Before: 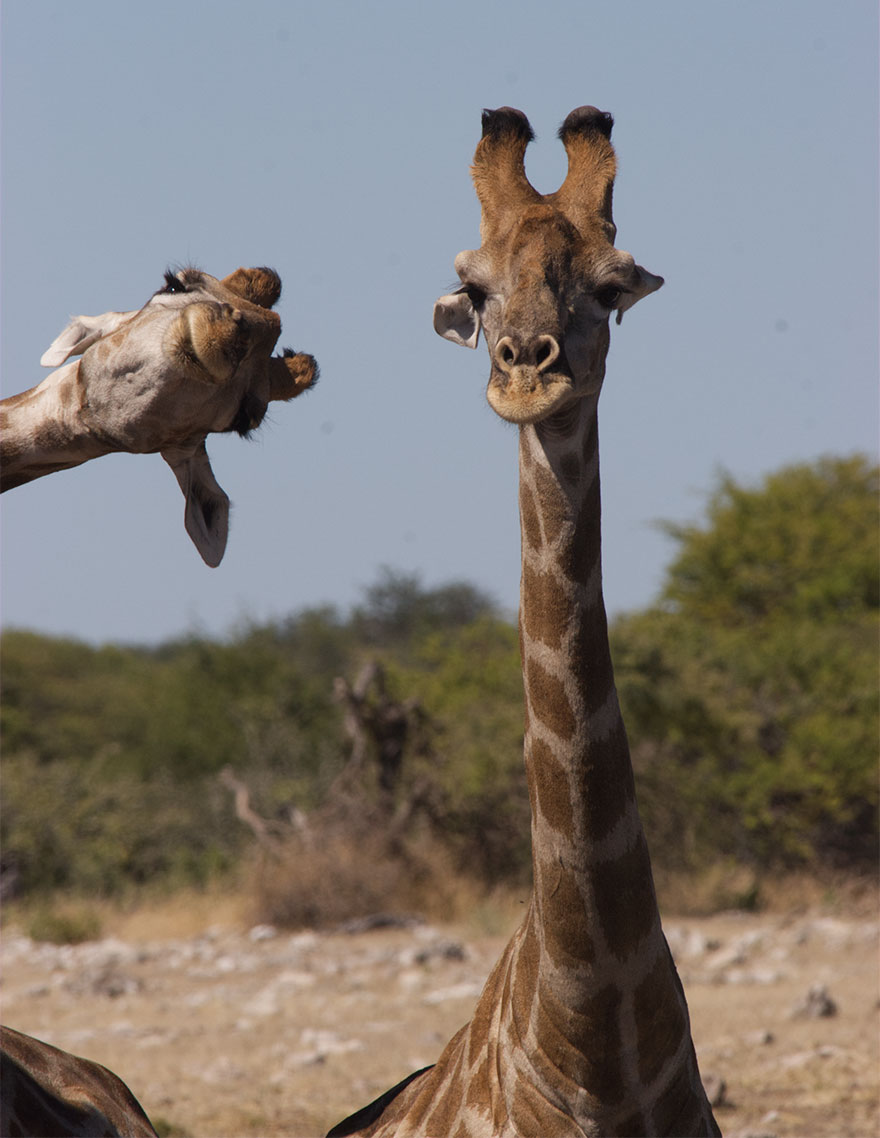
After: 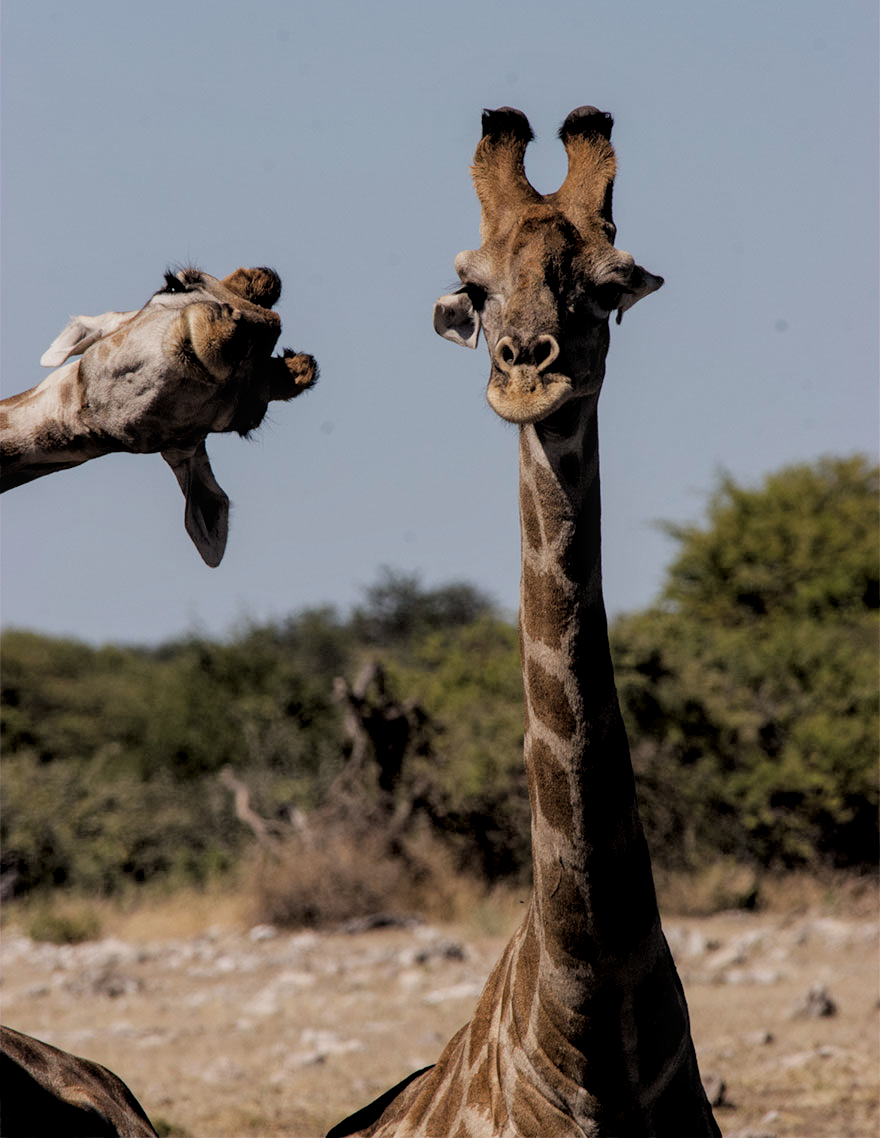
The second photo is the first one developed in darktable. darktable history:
filmic rgb: black relative exposure -3.86 EV, white relative exposure 3.48 EV, hardness 2.63, contrast 1.103
local contrast: on, module defaults
